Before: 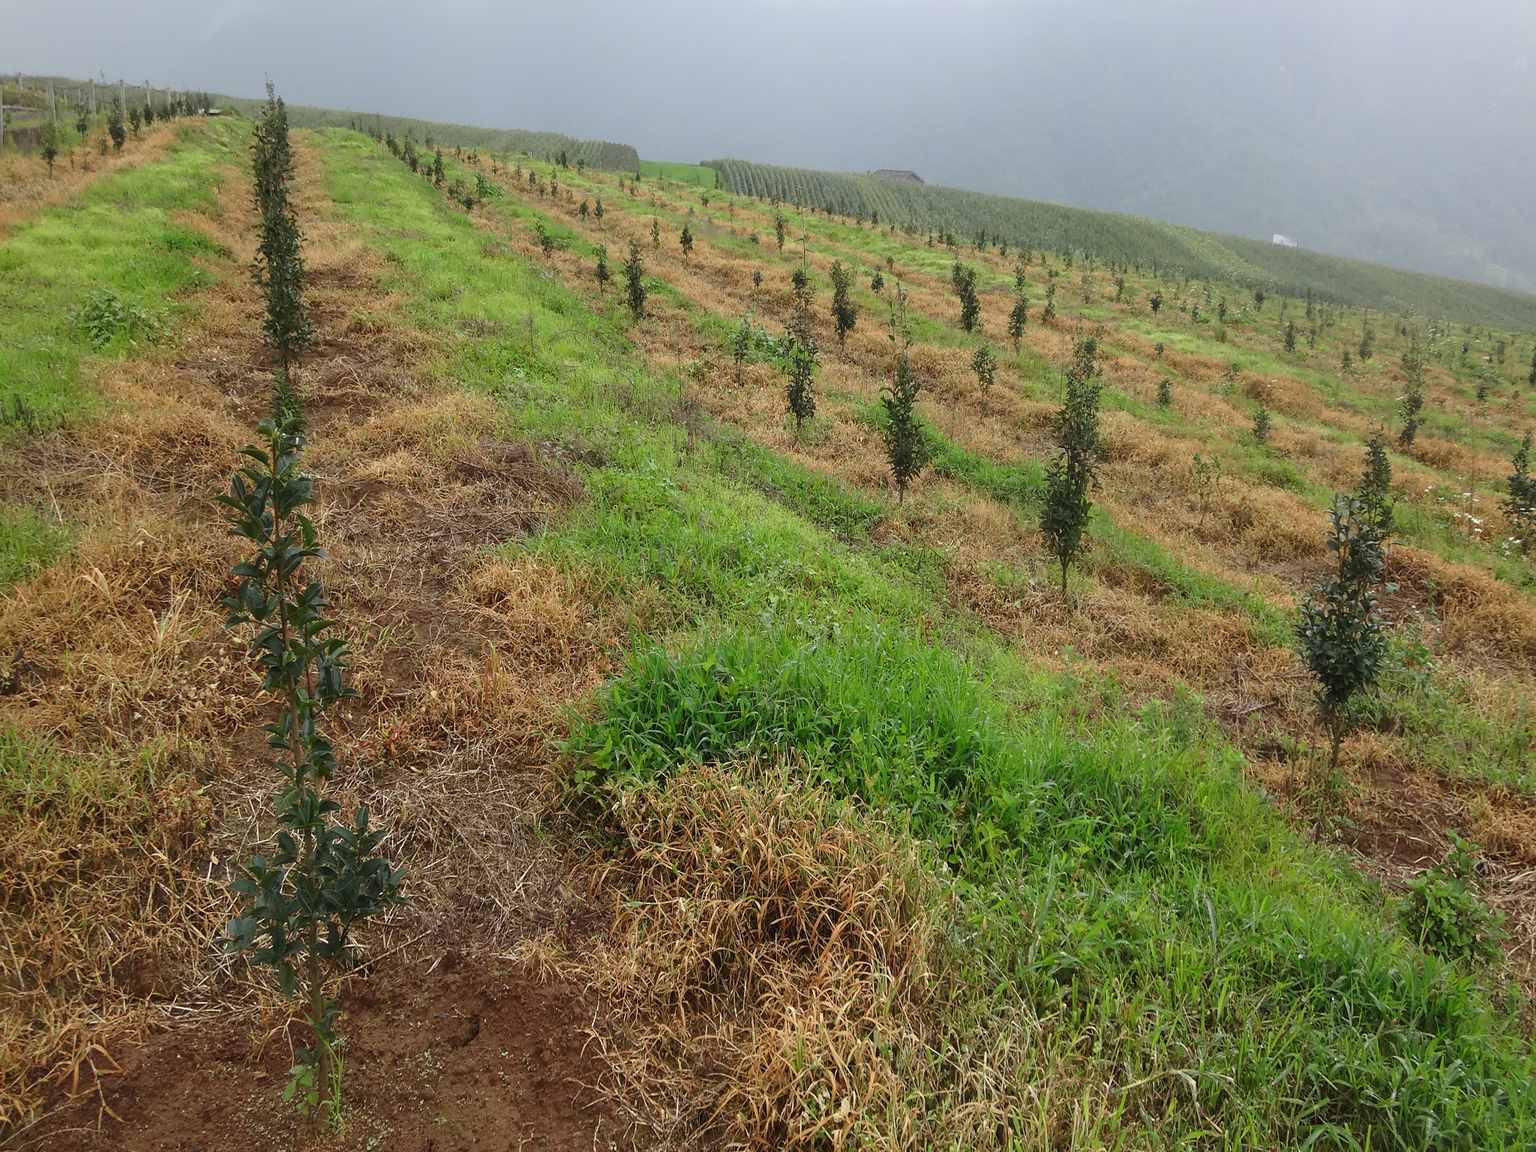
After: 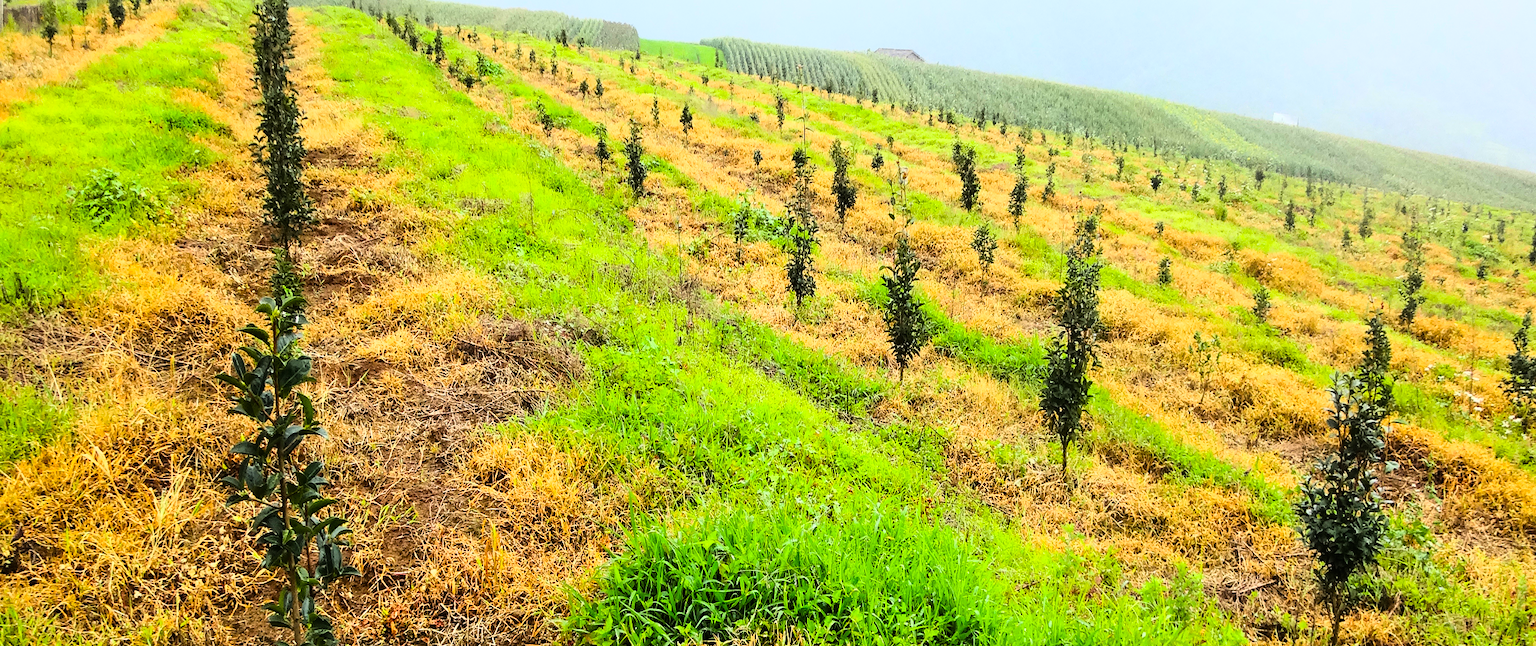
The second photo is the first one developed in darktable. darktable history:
rgb curve: curves: ch0 [(0, 0) (0.21, 0.15) (0.24, 0.21) (0.5, 0.75) (0.75, 0.96) (0.89, 0.99) (1, 1)]; ch1 [(0, 0.02) (0.21, 0.13) (0.25, 0.2) (0.5, 0.67) (0.75, 0.9) (0.89, 0.97) (1, 1)]; ch2 [(0, 0.02) (0.21, 0.13) (0.25, 0.2) (0.5, 0.67) (0.75, 0.9) (0.89, 0.97) (1, 1)], compensate middle gray true
color balance rgb: linear chroma grading › global chroma 15%, perceptual saturation grading › global saturation 30%
crop and rotate: top 10.605%, bottom 33.274%
